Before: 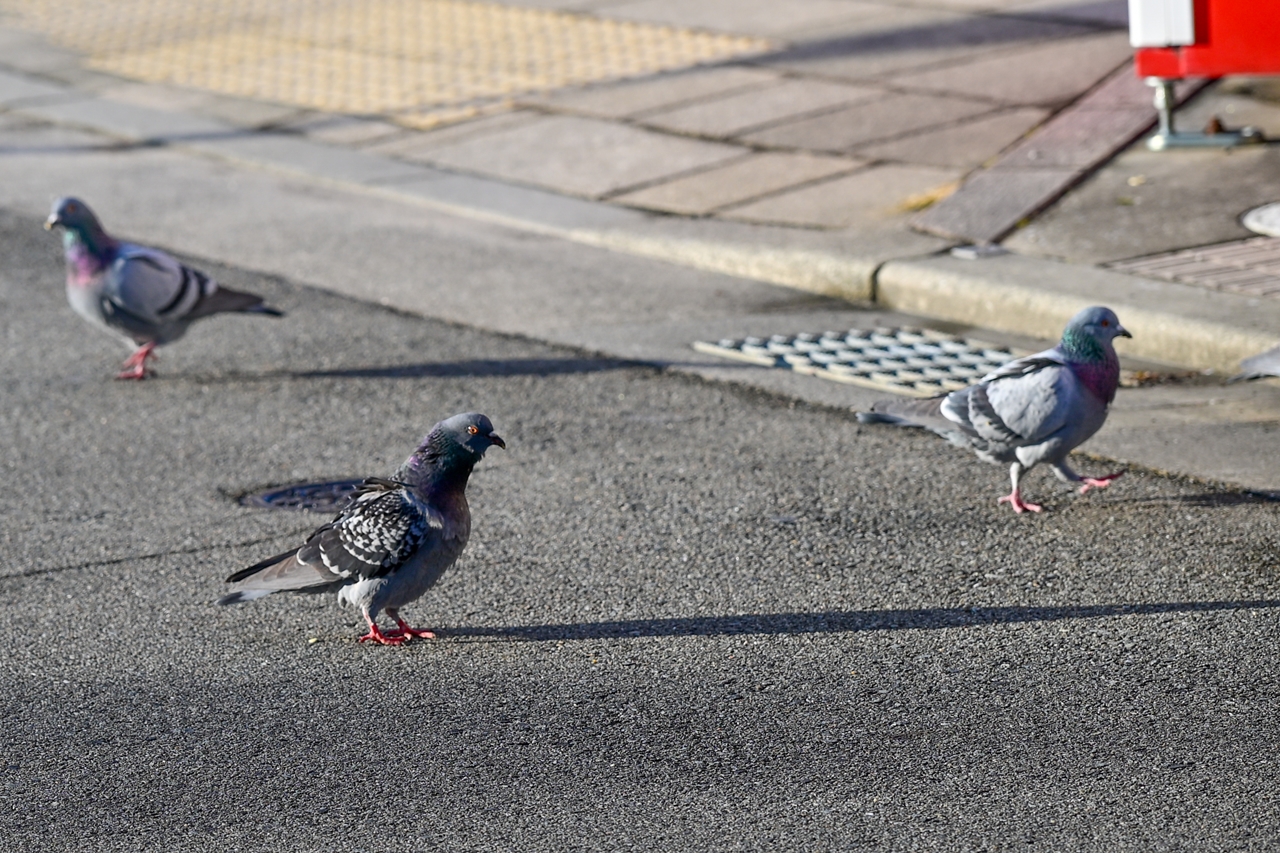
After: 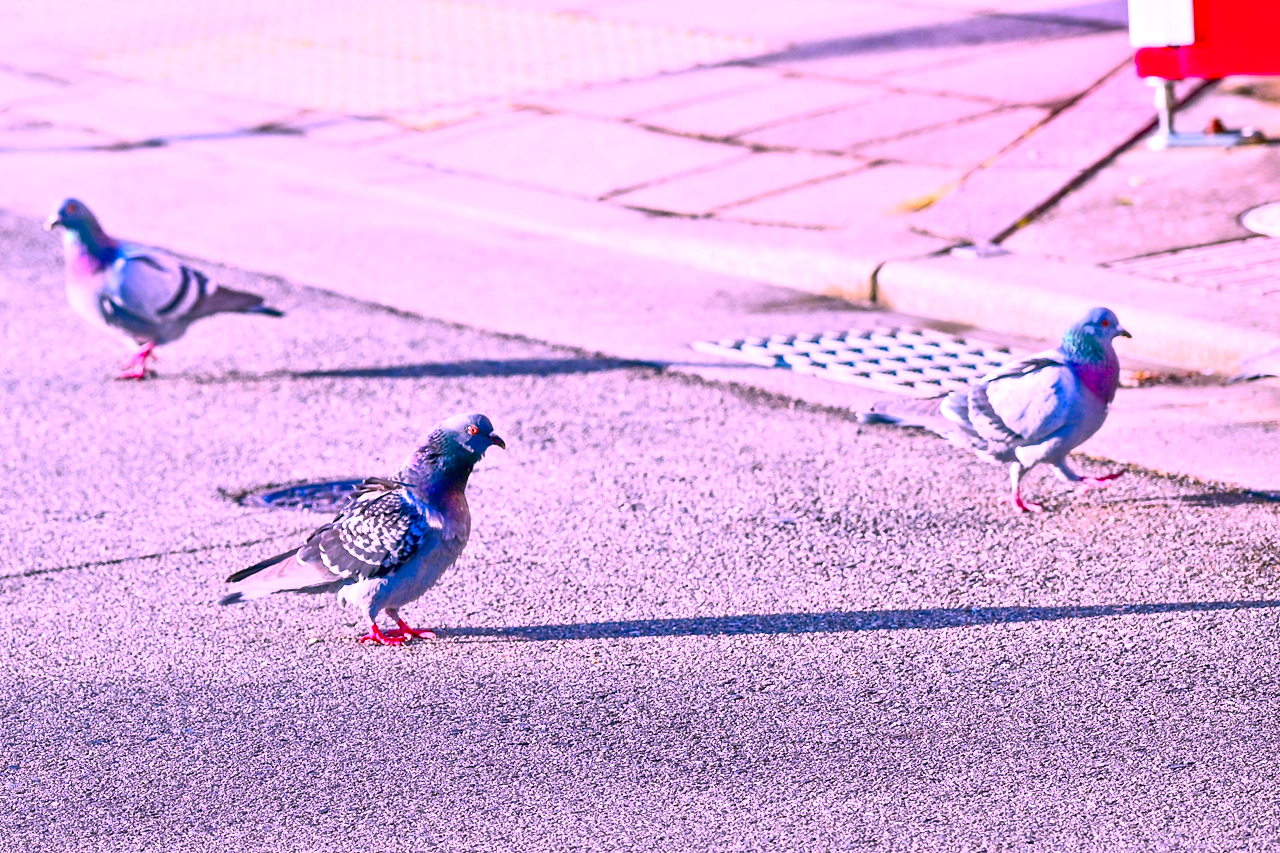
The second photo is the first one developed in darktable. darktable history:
contrast brightness saturation: contrast 0.28
color calibration: illuminant as shot in camera, x 0.358, y 0.373, temperature 4628.91 K
exposure: black level correction 0, exposure 0.7 EV, compensate exposure bias true, compensate highlight preservation false
tone equalizer: -8 EV 2 EV, -7 EV 2 EV, -6 EV 2 EV, -5 EV 2 EV, -4 EV 2 EV, -3 EV 1.5 EV, -2 EV 1 EV, -1 EV 0.5 EV
color correction: highlights a* 19.5, highlights b* -11.53, saturation 1.69
